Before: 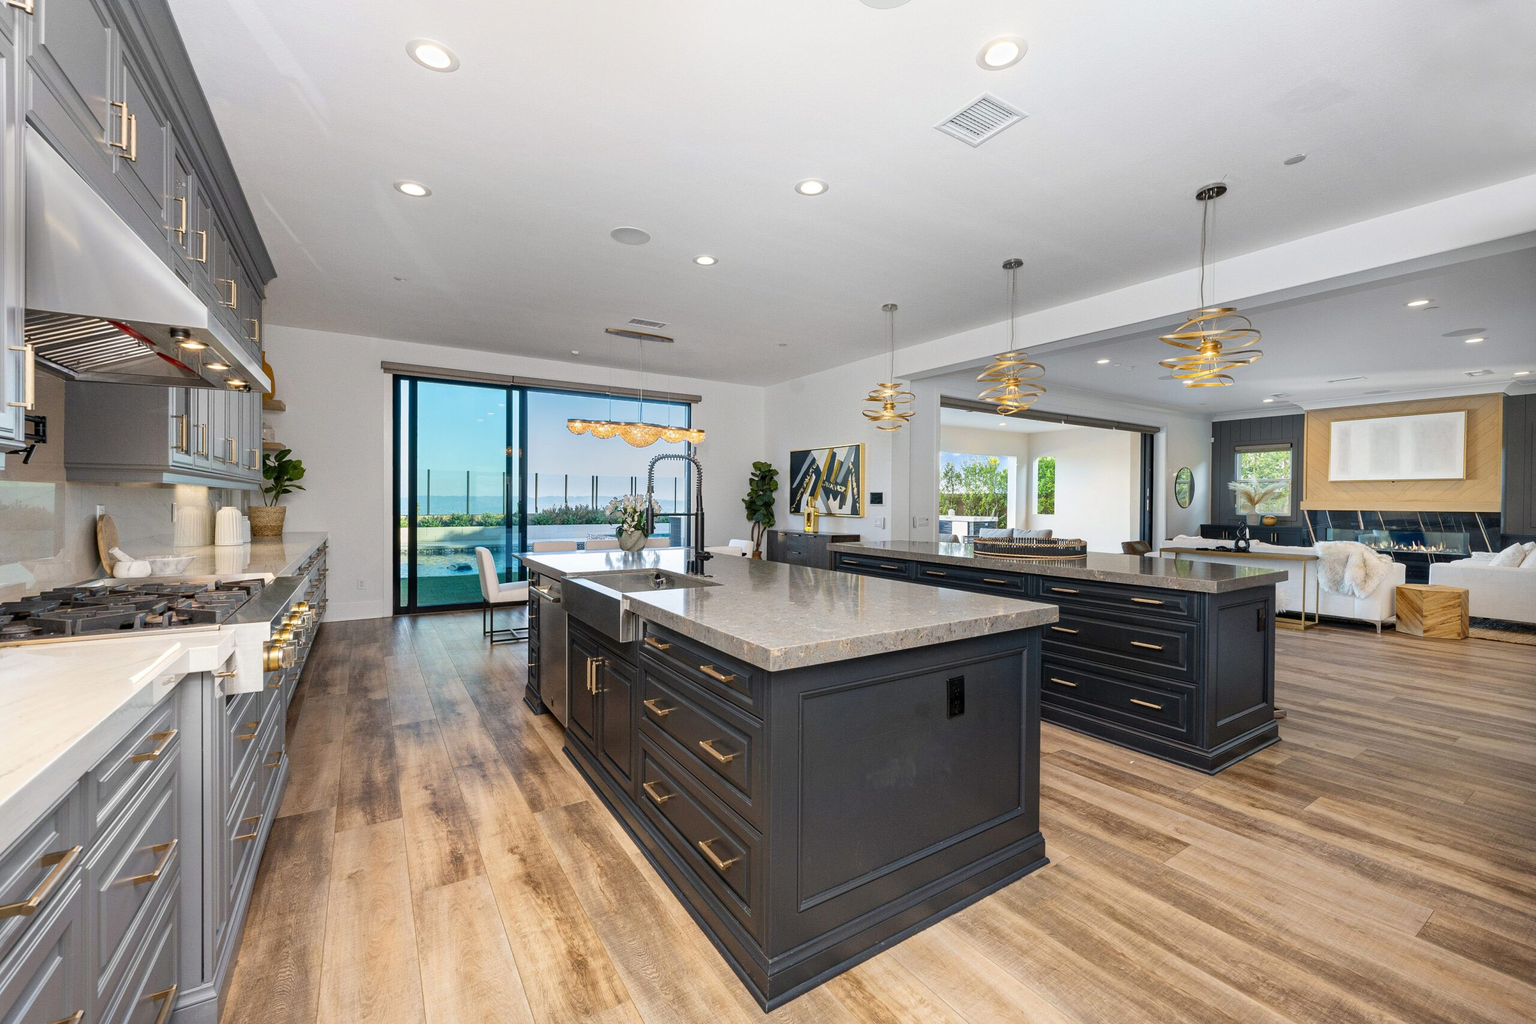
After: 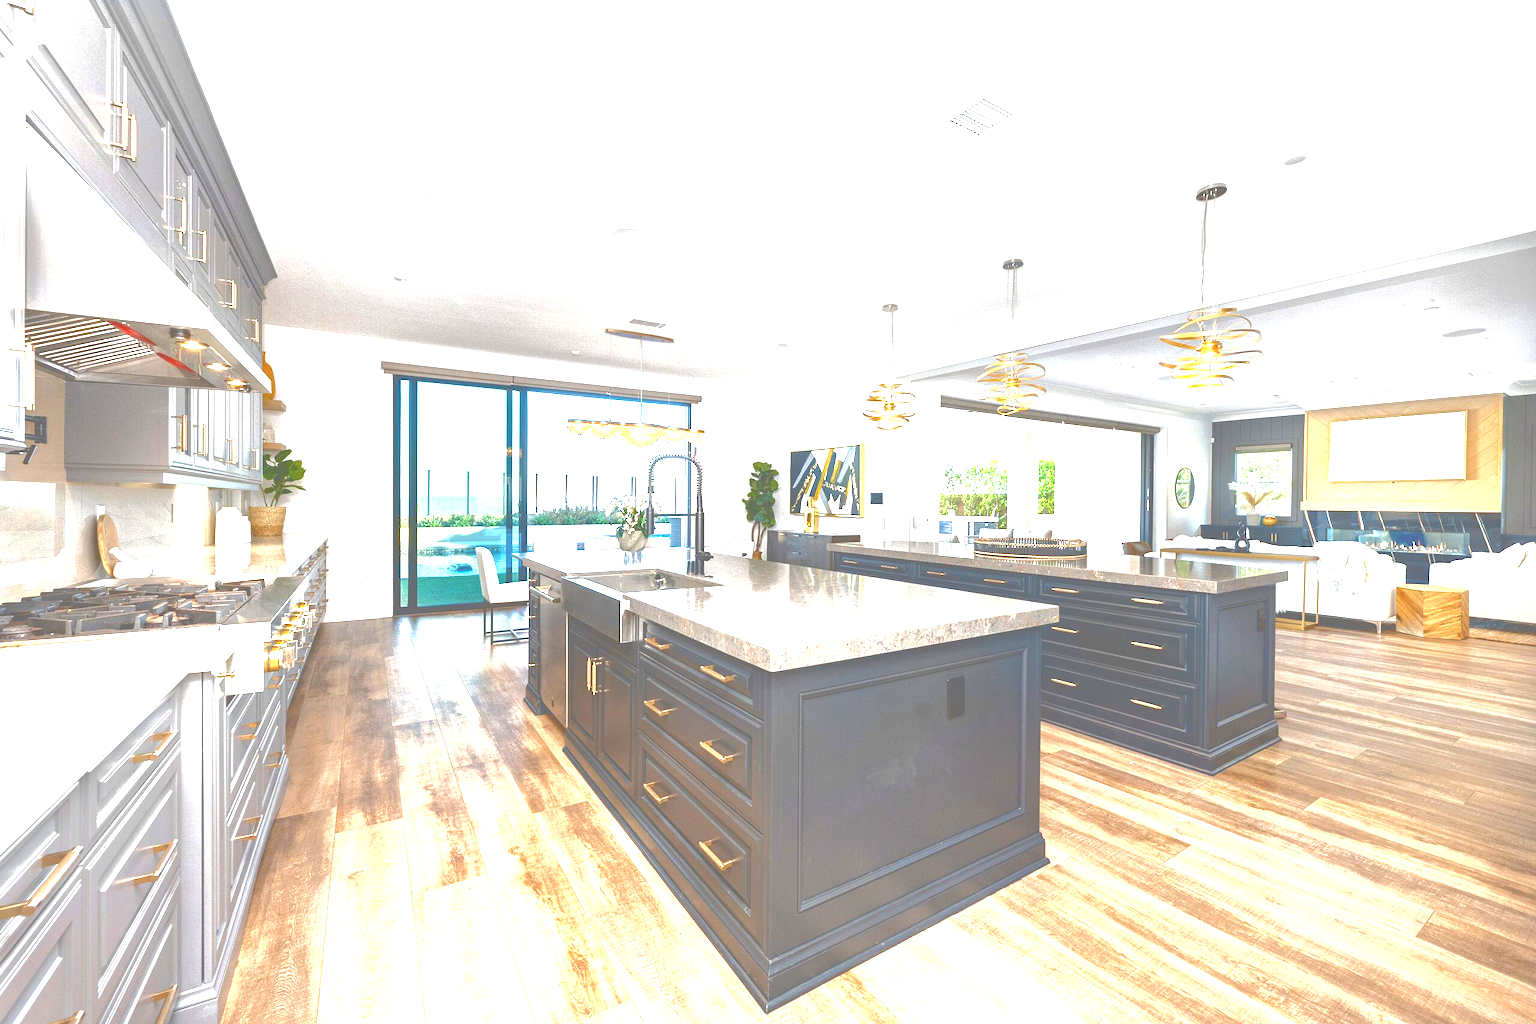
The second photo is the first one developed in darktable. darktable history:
exposure: black level correction 0, exposure 1.662 EV, compensate highlight preservation false
tone curve: curves: ch0 [(0, 0) (0.003, 0.464) (0.011, 0.464) (0.025, 0.464) (0.044, 0.464) (0.069, 0.464) (0.1, 0.463) (0.136, 0.463) (0.177, 0.464) (0.224, 0.469) (0.277, 0.482) (0.335, 0.501) (0.399, 0.53) (0.468, 0.567) (0.543, 0.61) (0.623, 0.663) (0.709, 0.718) (0.801, 0.779) (0.898, 0.842) (1, 1)], color space Lab, independent channels, preserve colors none
